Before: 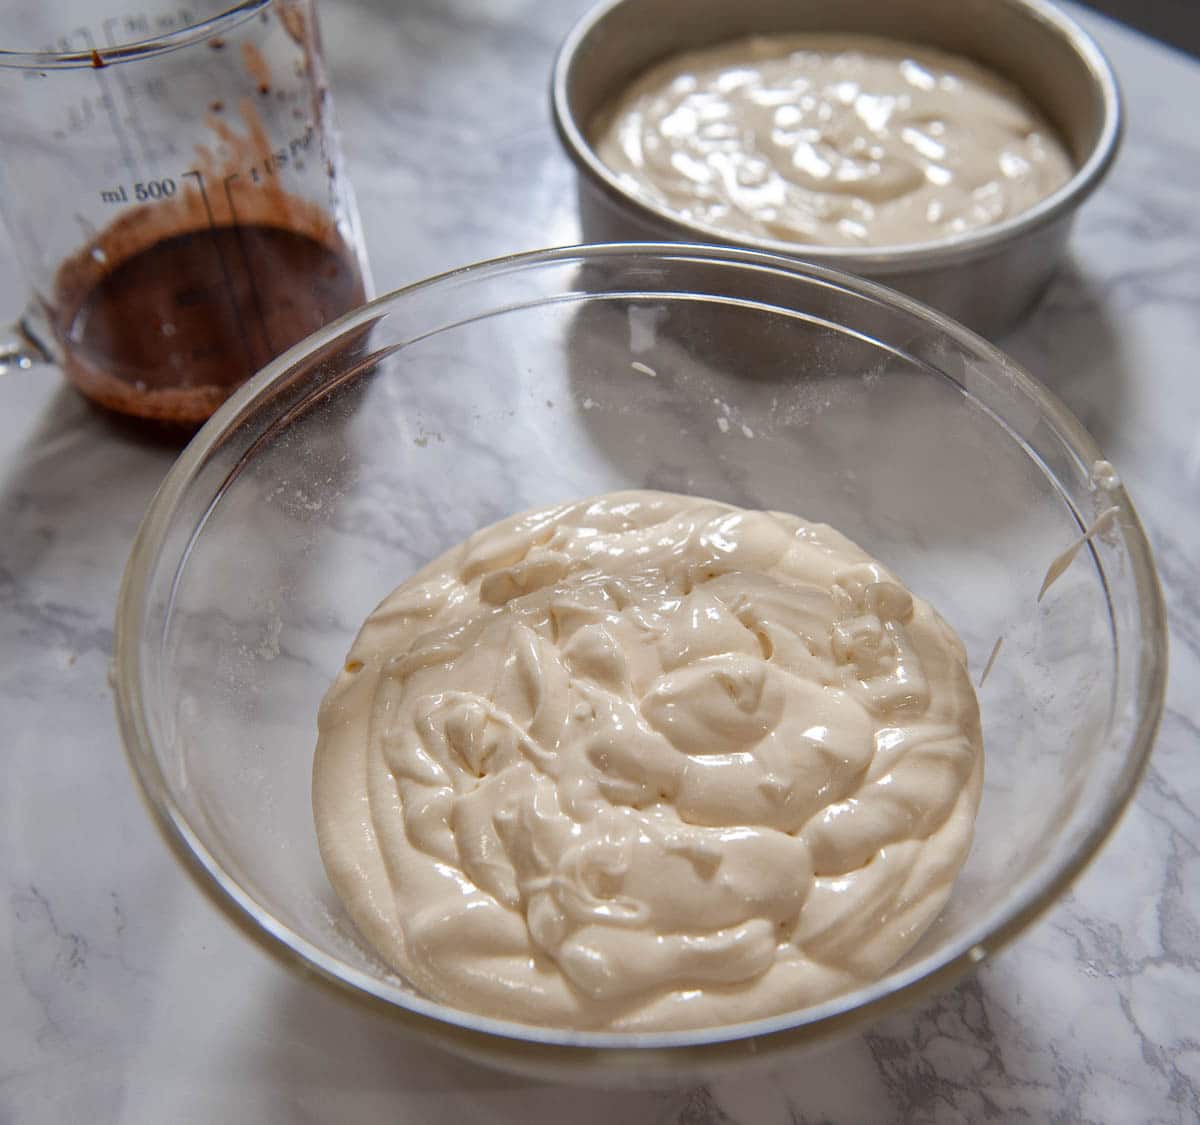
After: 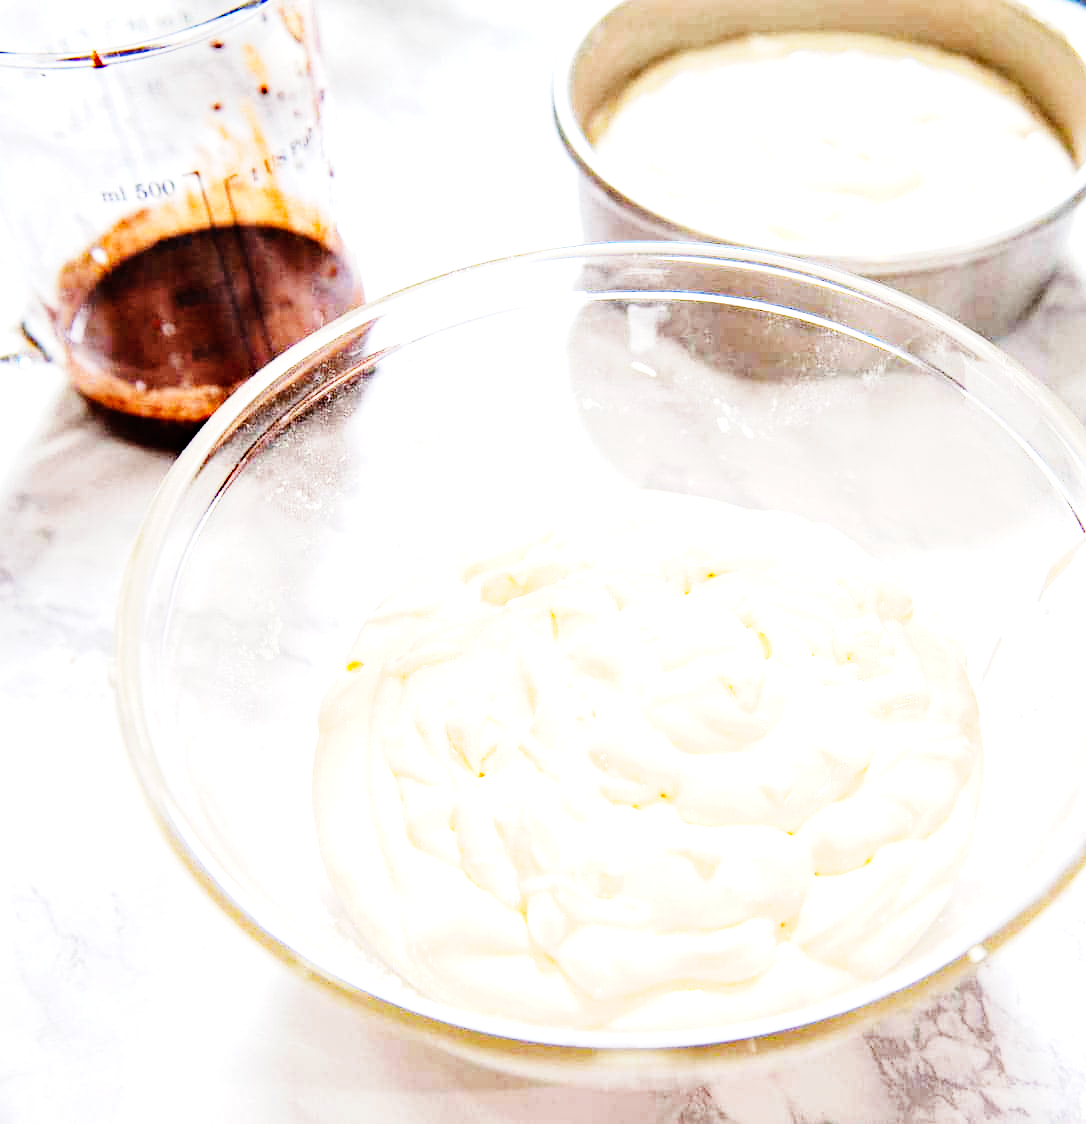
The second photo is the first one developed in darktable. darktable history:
tone equalizer: -8 EV -1.1 EV, -7 EV -1.03 EV, -6 EV -0.832 EV, -5 EV -0.572 EV, -3 EV 0.58 EV, -2 EV 0.896 EV, -1 EV 1 EV, +0 EV 1.06 EV
contrast brightness saturation: saturation -0.053
crop: right 9.481%, bottom 0.041%
haze removal: strength 0.29, distance 0.257, adaptive false
exposure: black level correction 0, exposure 0.952 EV, compensate highlight preservation false
base curve: curves: ch0 [(0, 0) (0, 0.001) (0.001, 0.001) (0.004, 0.002) (0.007, 0.004) (0.015, 0.013) (0.033, 0.045) (0.052, 0.096) (0.075, 0.17) (0.099, 0.241) (0.163, 0.42) (0.219, 0.55) (0.259, 0.616) (0.327, 0.722) (0.365, 0.765) (0.522, 0.873) (0.547, 0.881) (0.689, 0.919) (0.826, 0.952) (1, 1)], preserve colors none
contrast equalizer: y [[0.5, 0.5, 0.472, 0.5, 0.5, 0.5], [0.5 ×6], [0.5 ×6], [0 ×6], [0 ×6]]
